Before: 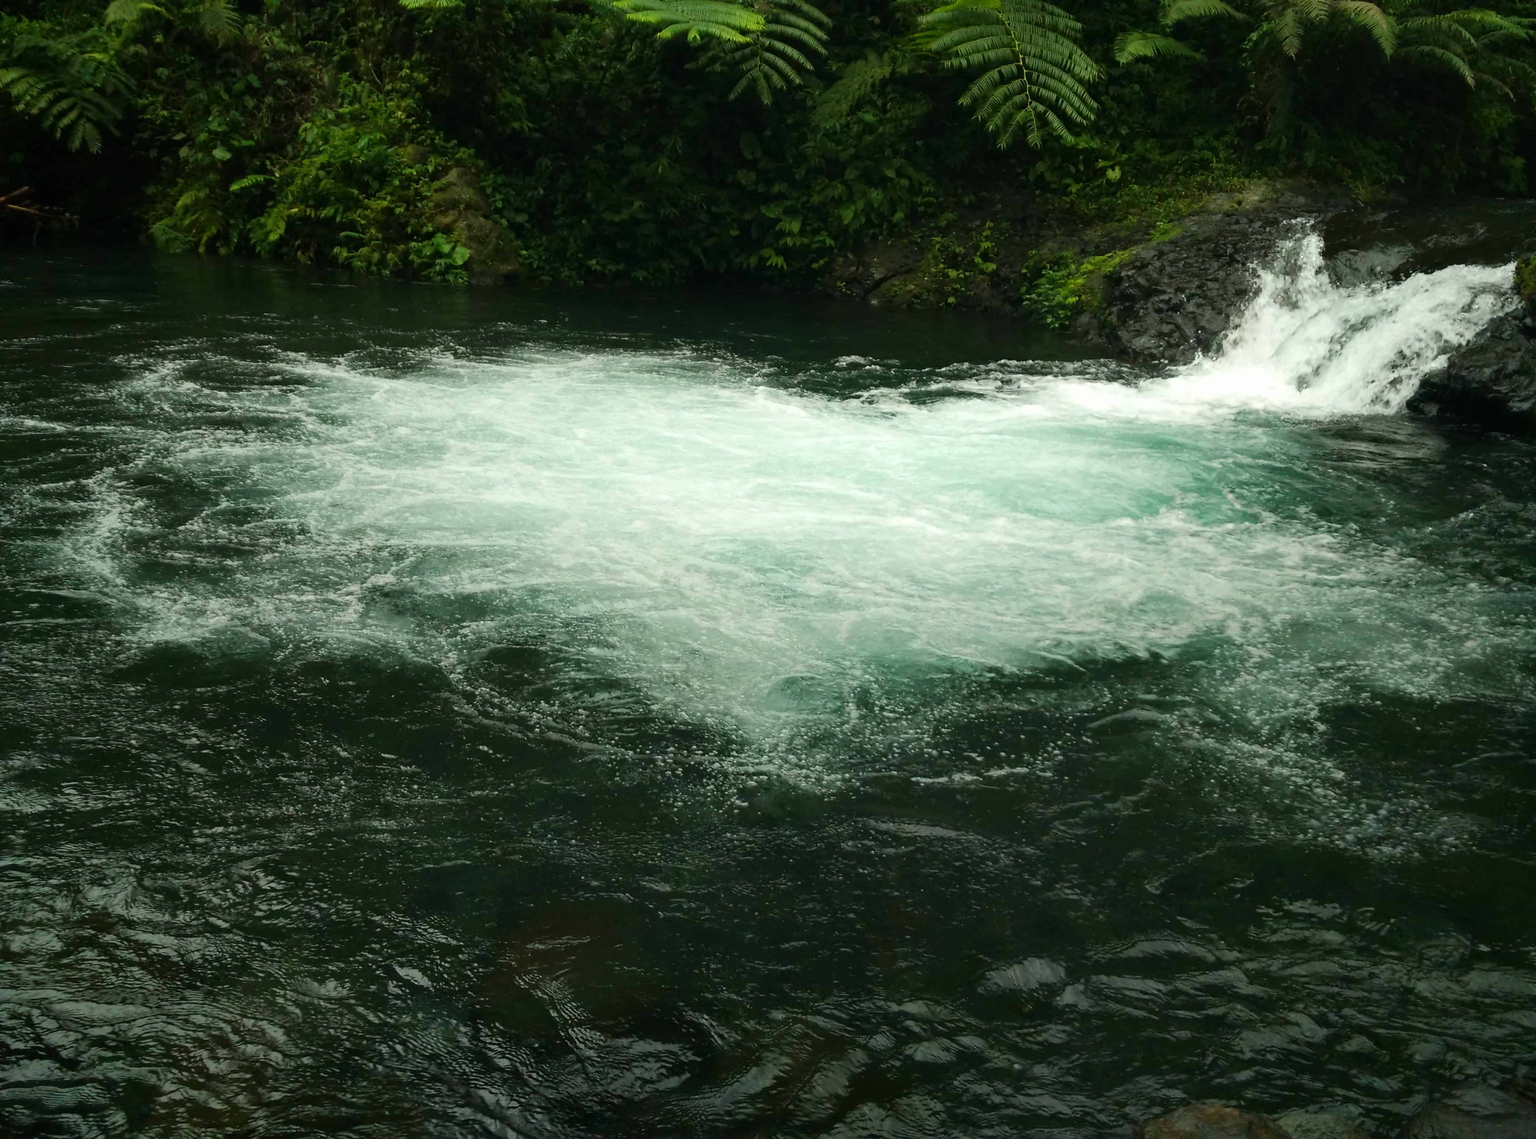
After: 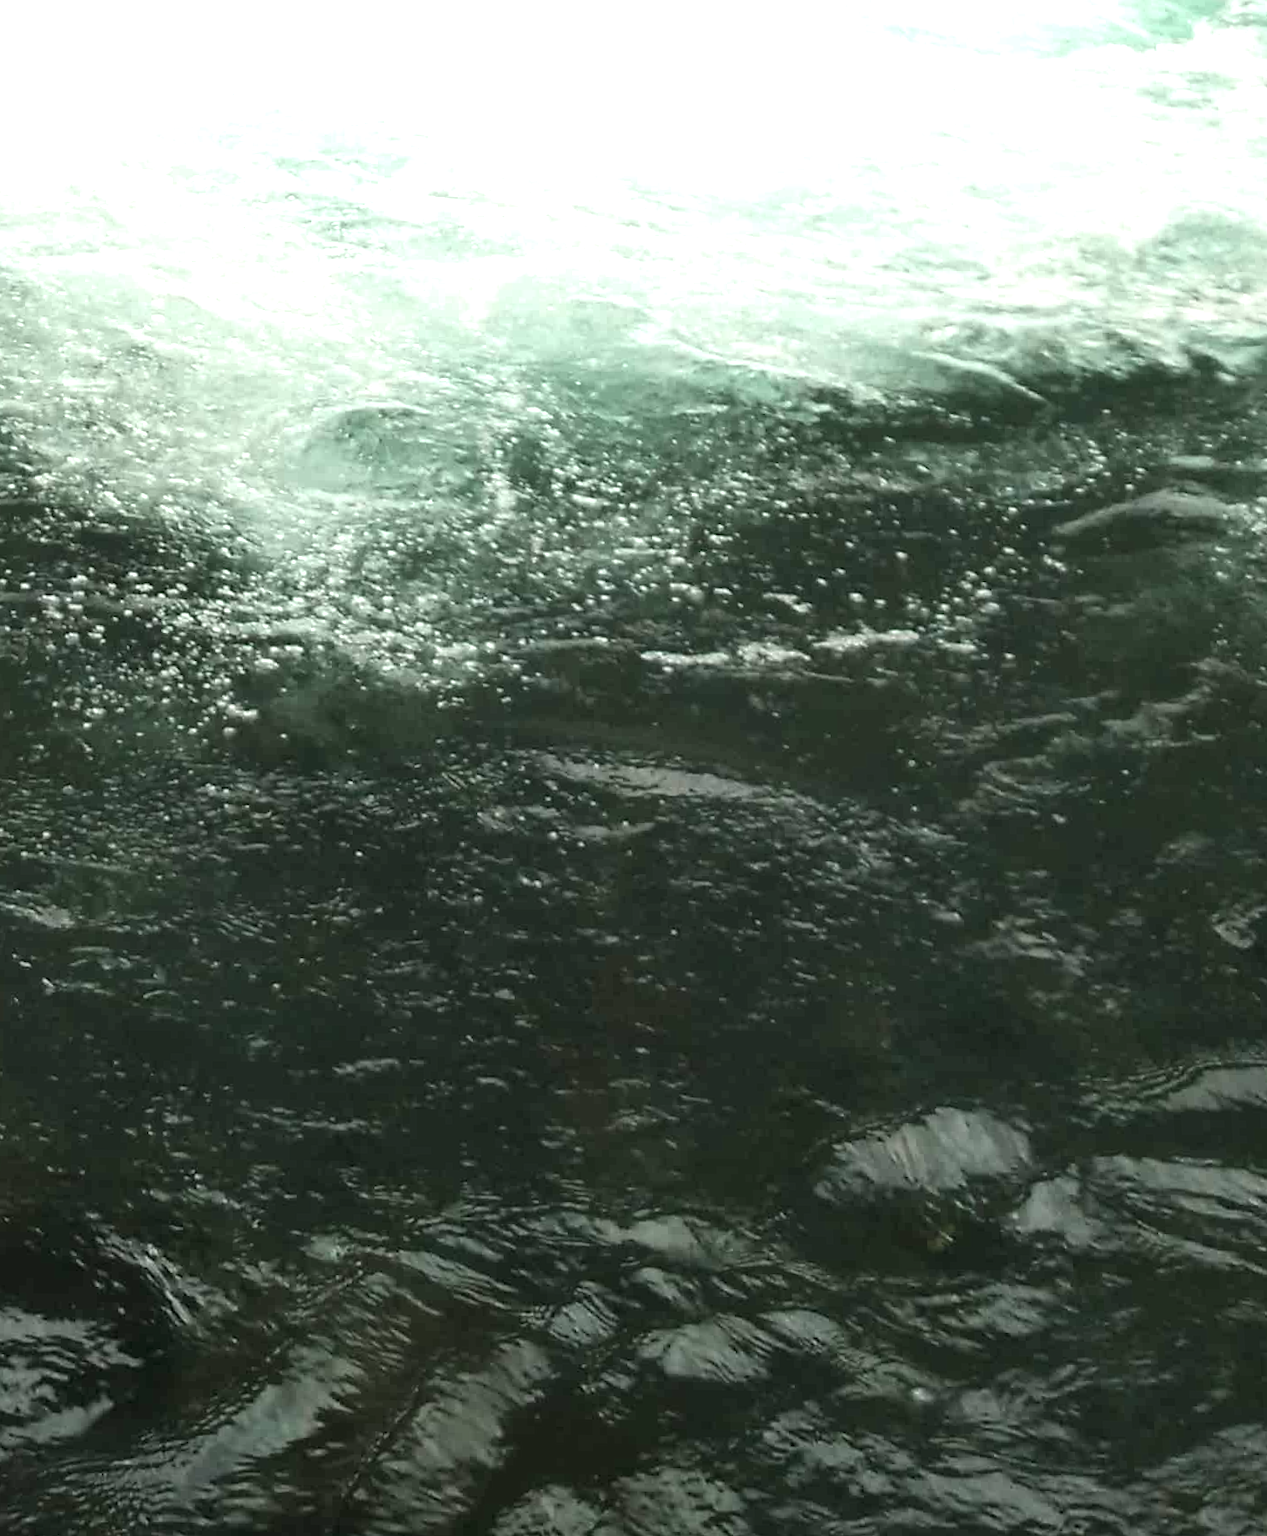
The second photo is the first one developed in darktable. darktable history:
exposure: black level correction 0, exposure 1.2 EV, compensate exposure bias true, compensate highlight preservation false
rotate and perspective: rotation 0.128°, lens shift (vertical) -0.181, lens shift (horizontal) -0.044, shear 0.001, automatic cropping off
crop: left 40.878%, top 39.176%, right 25.993%, bottom 3.081%
color zones: curves: ch0 [(0, 0.559) (0.153, 0.551) (0.229, 0.5) (0.429, 0.5) (0.571, 0.5) (0.714, 0.5) (0.857, 0.5) (1, 0.559)]; ch1 [(0, 0.417) (0.112, 0.336) (0.213, 0.26) (0.429, 0.34) (0.571, 0.35) (0.683, 0.331) (0.857, 0.344) (1, 0.417)]
